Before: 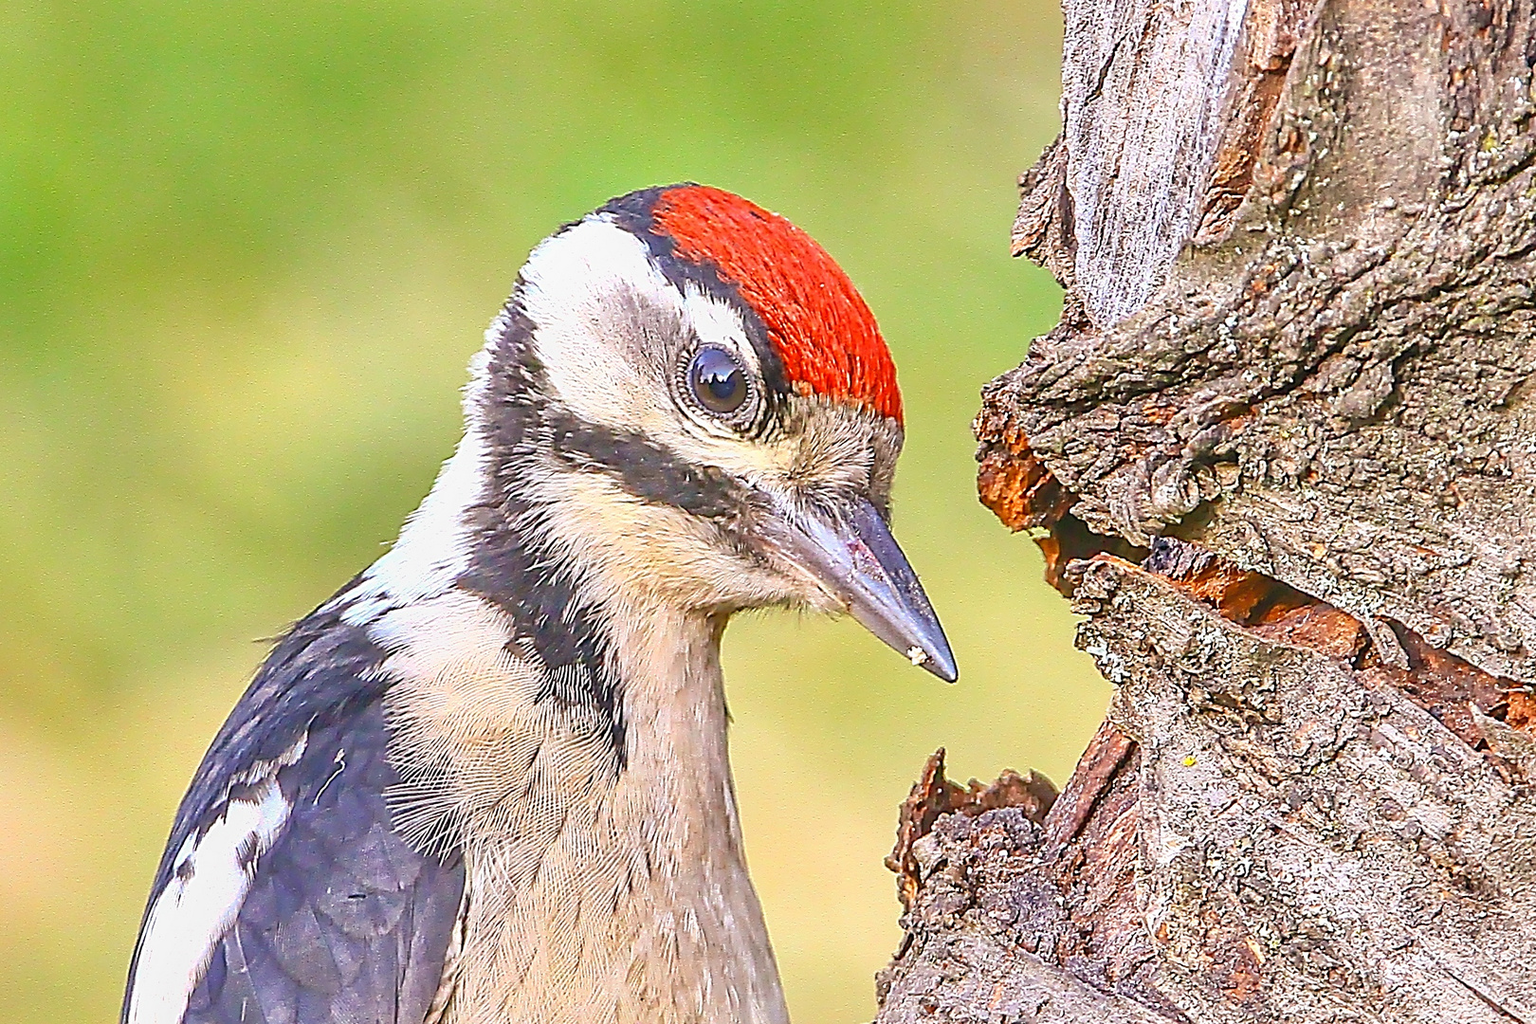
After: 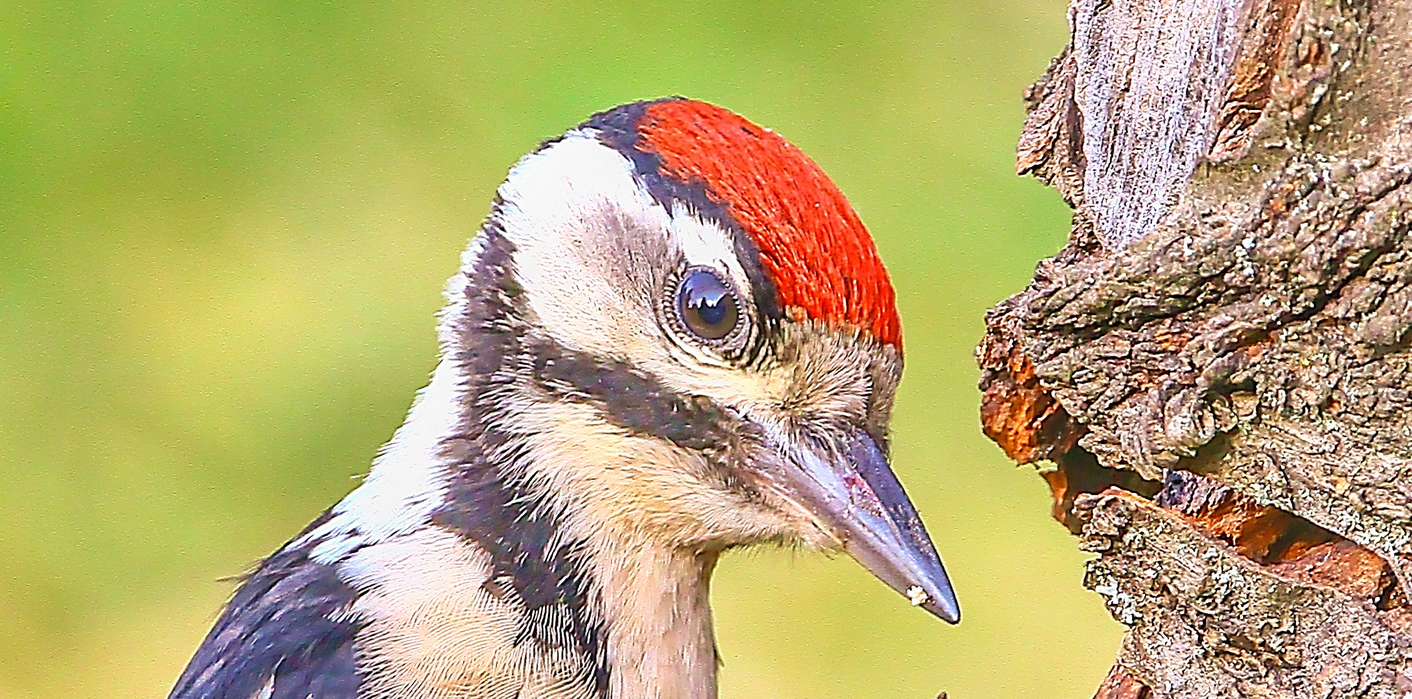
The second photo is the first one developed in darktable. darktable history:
crop: left 3.134%, top 8.957%, right 9.664%, bottom 26.269%
velvia: strength 30.38%
